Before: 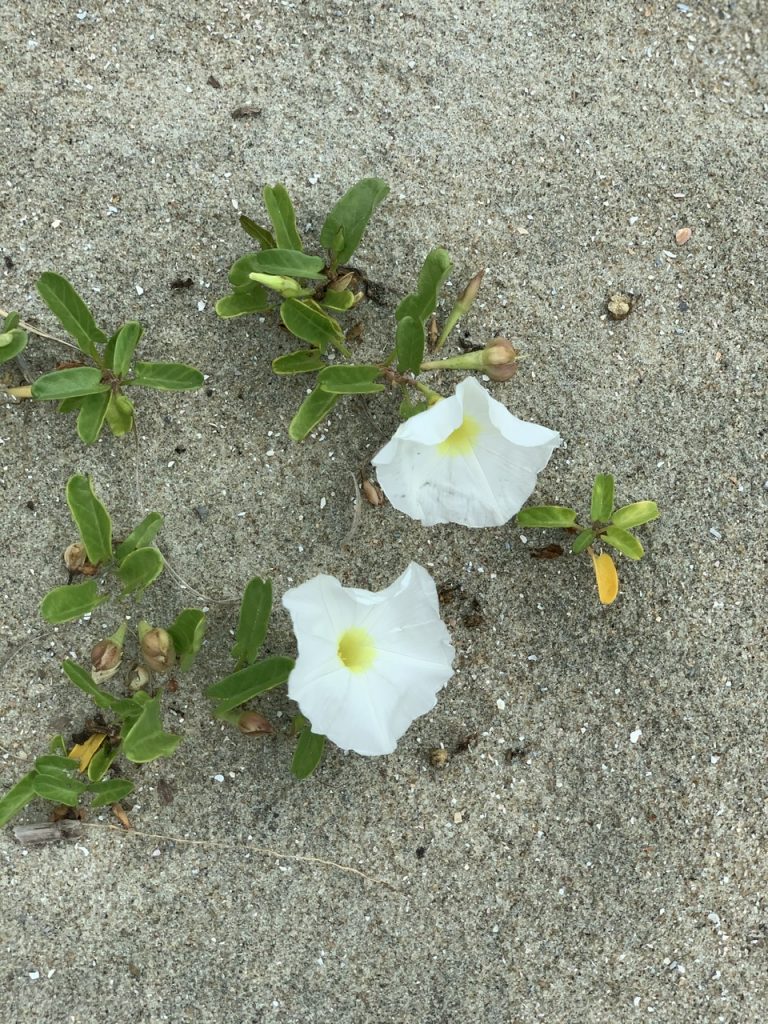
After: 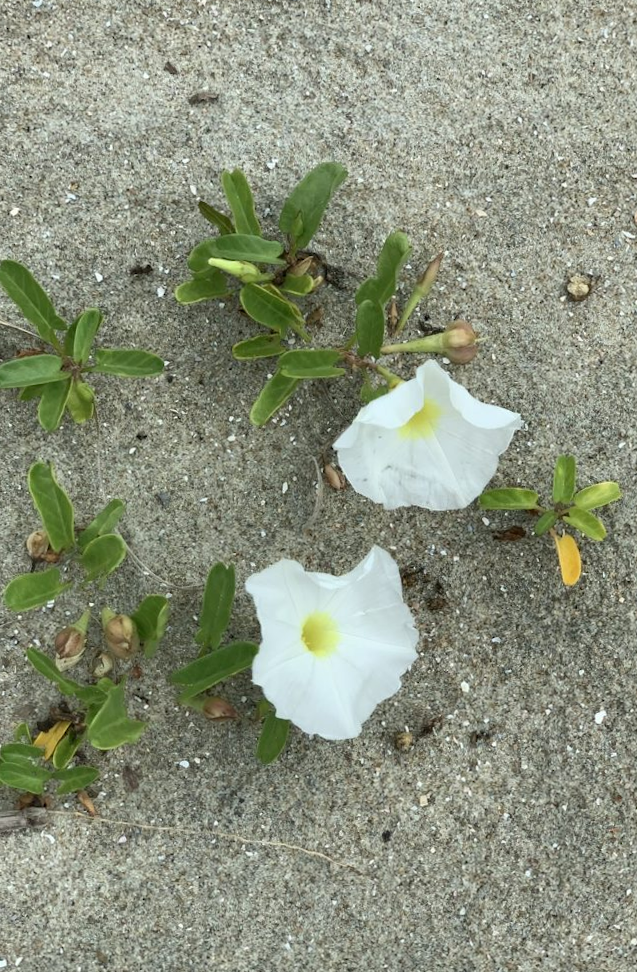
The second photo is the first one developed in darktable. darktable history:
crop and rotate: angle 0.683°, left 4.335%, top 0.847%, right 11.393%, bottom 2.683%
